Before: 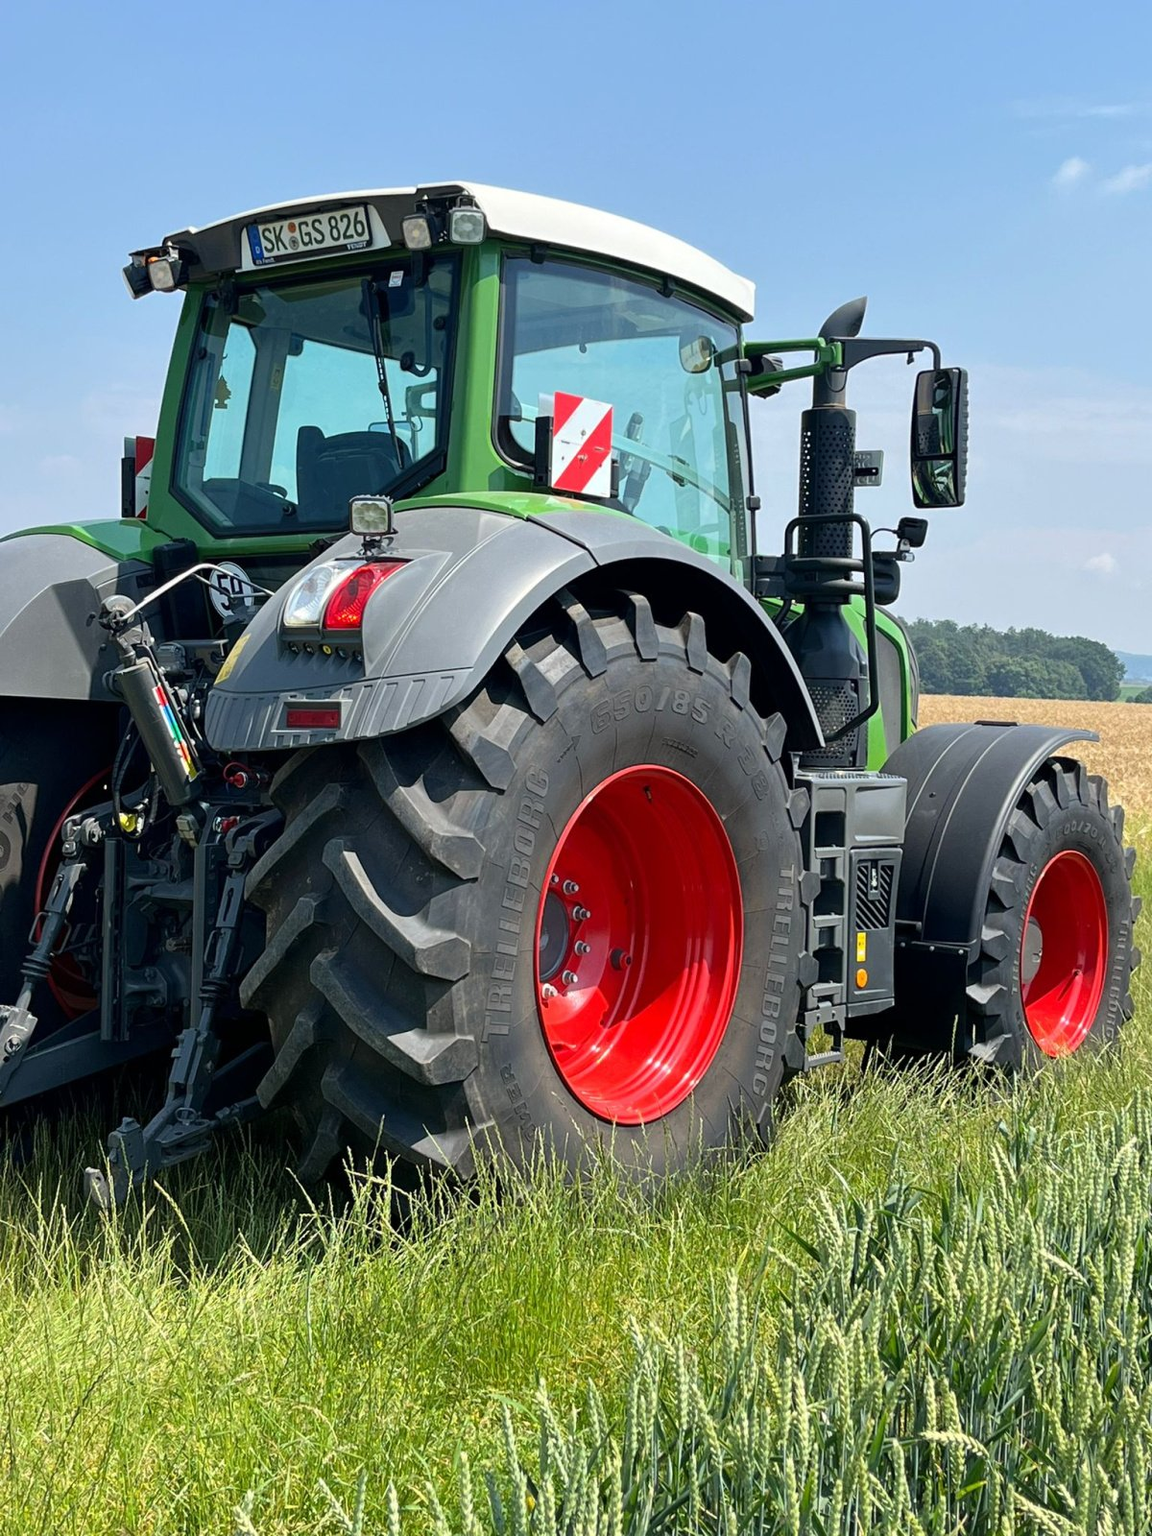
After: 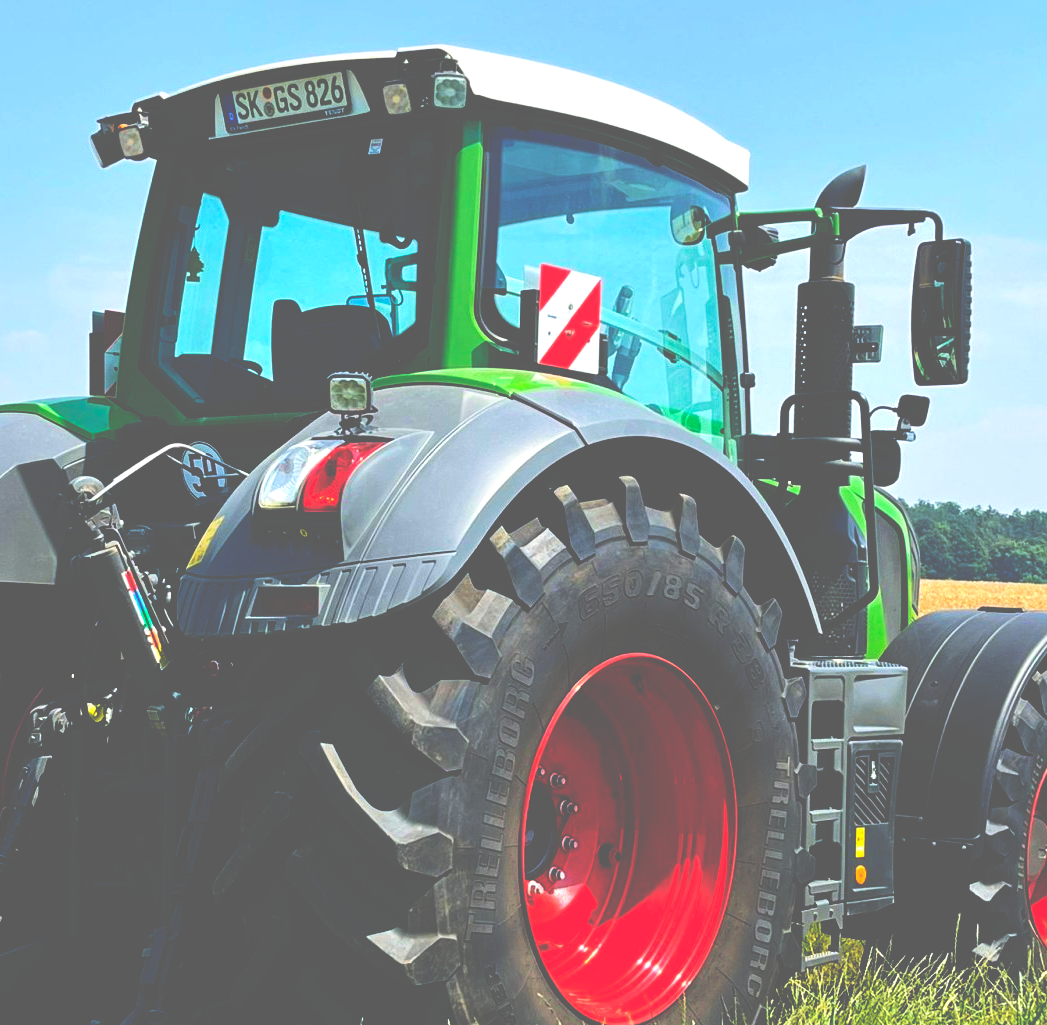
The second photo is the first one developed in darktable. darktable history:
crop: left 3.096%, top 9.01%, right 9.624%, bottom 26.895%
base curve: curves: ch0 [(0, 0.036) (0.083, 0.04) (0.804, 1)], preserve colors none
contrast brightness saturation: brightness 0.287
velvia: on, module defaults
levels: levels [0.016, 0.5, 0.996]
